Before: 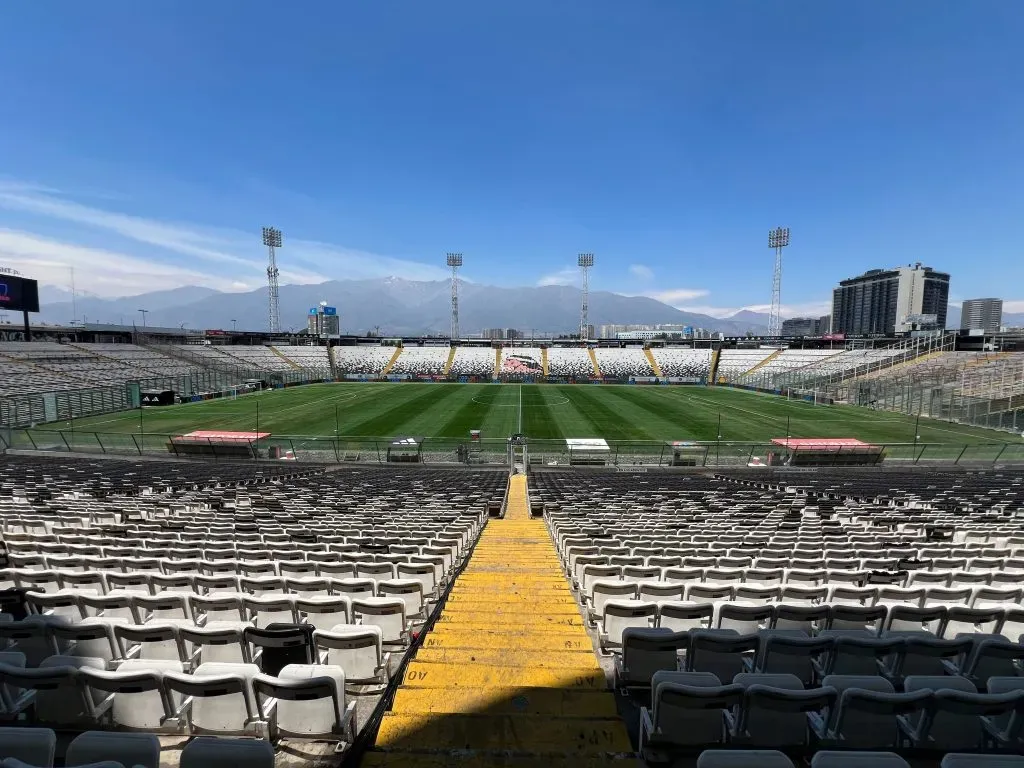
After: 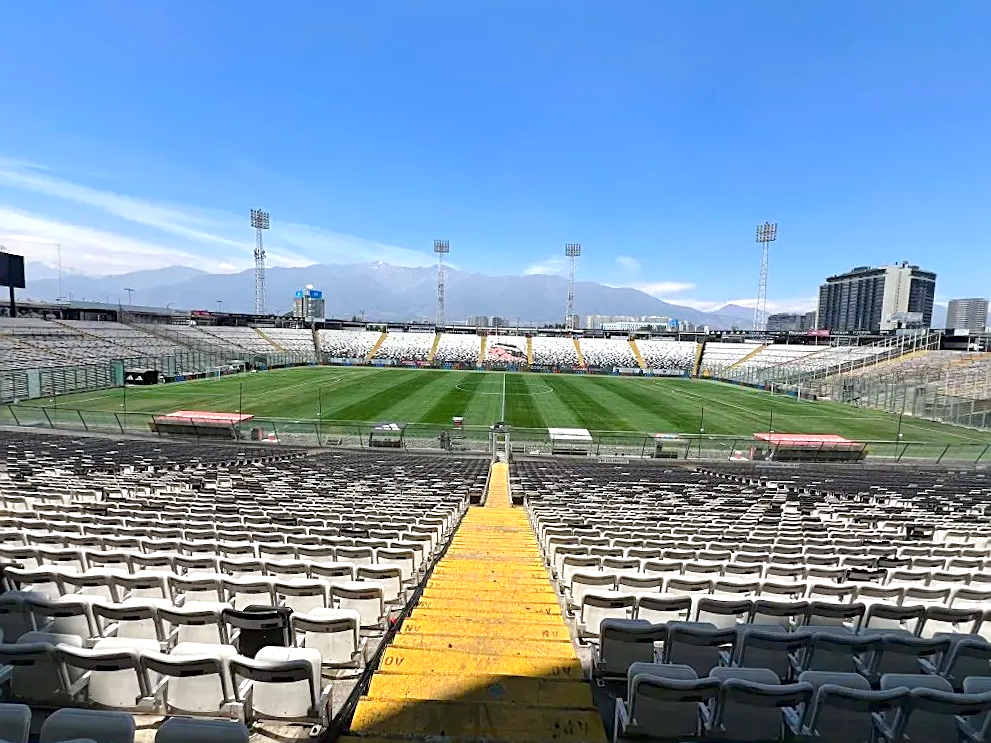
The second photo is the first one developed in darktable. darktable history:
exposure: black level correction 0, exposure 0.69 EV, compensate highlight preservation false
crop and rotate: angle -1.44°
color balance rgb: perceptual saturation grading › global saturation -0.821%, perceptual brilliance grading › mid-tones 10.957%, perceptual brilliance grading › shadows 15.295%, contrast -10.006%
sharpen: on, module defaults
